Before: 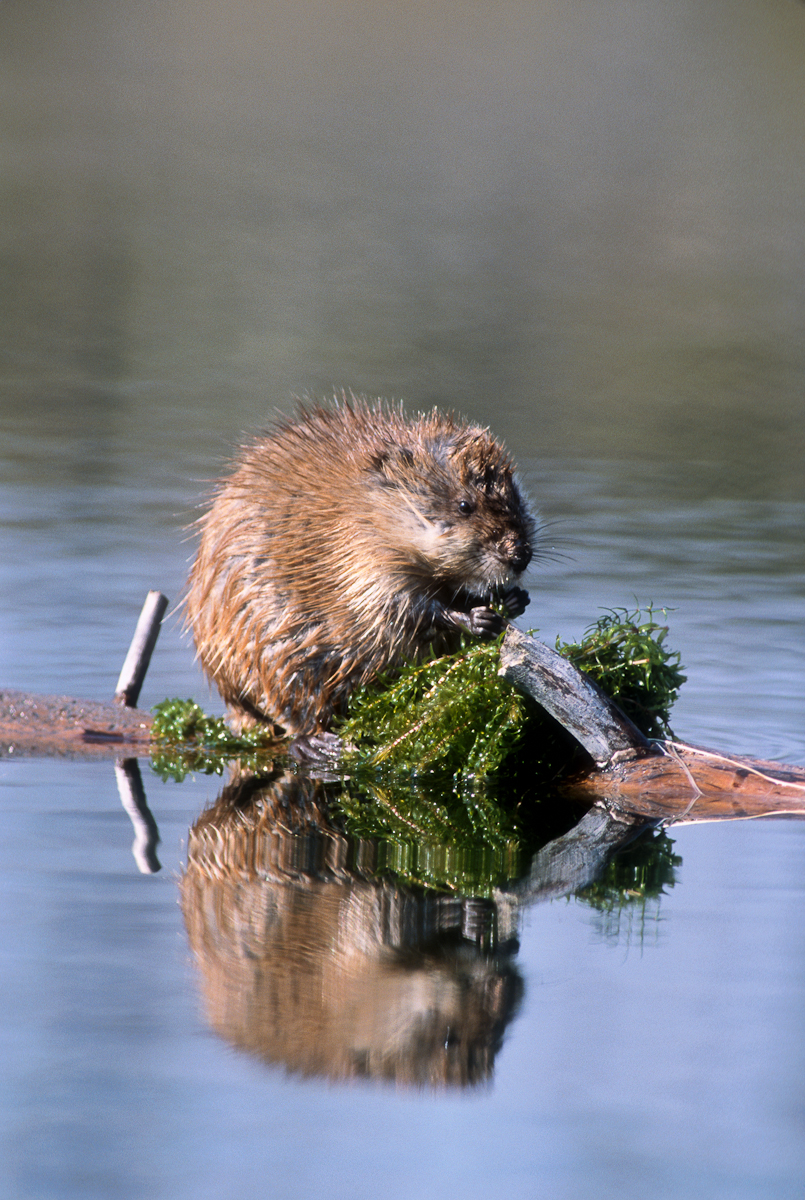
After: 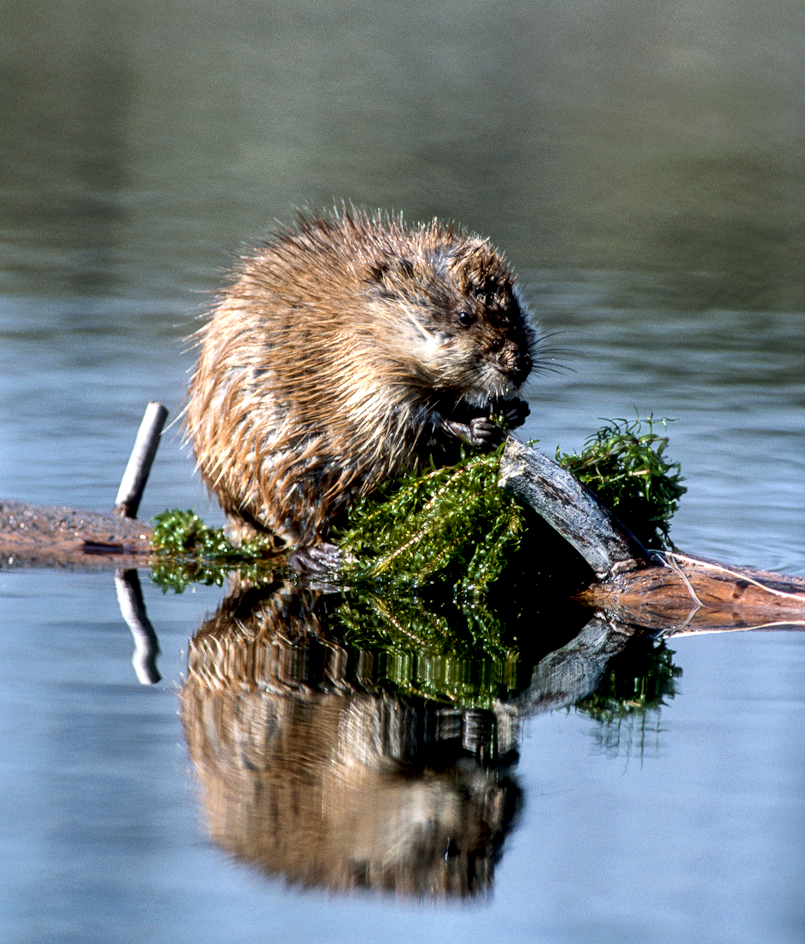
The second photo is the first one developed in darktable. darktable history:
local contrast: detail 160%
color correction: highlights a* -6.69, highlights b* 0.49
exposure: black level correction 0.009, compensate highlight preservation false
crop and rotate: top 15.774%, bottom 5.506%
